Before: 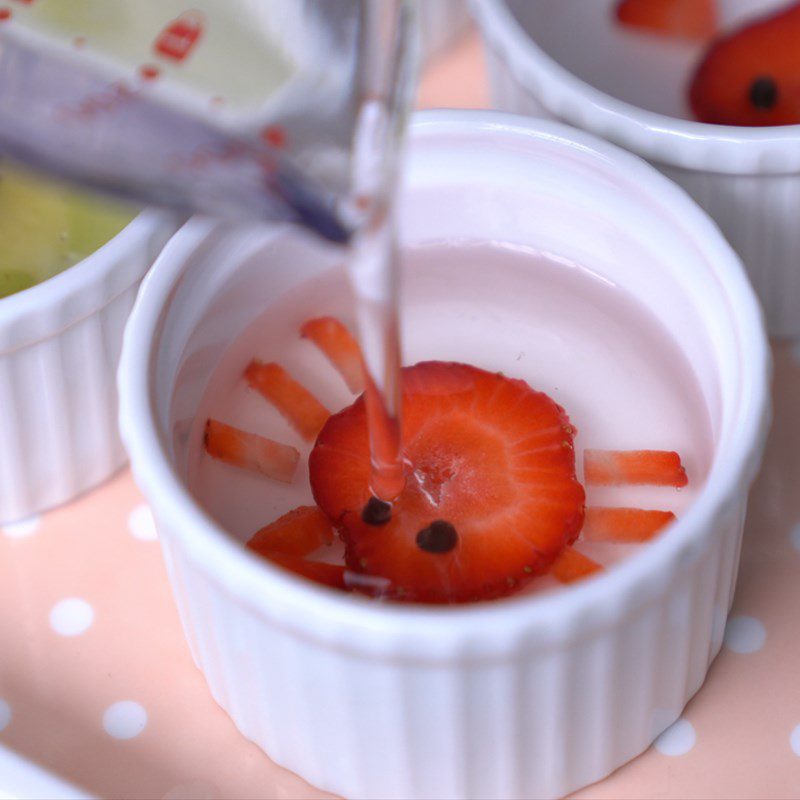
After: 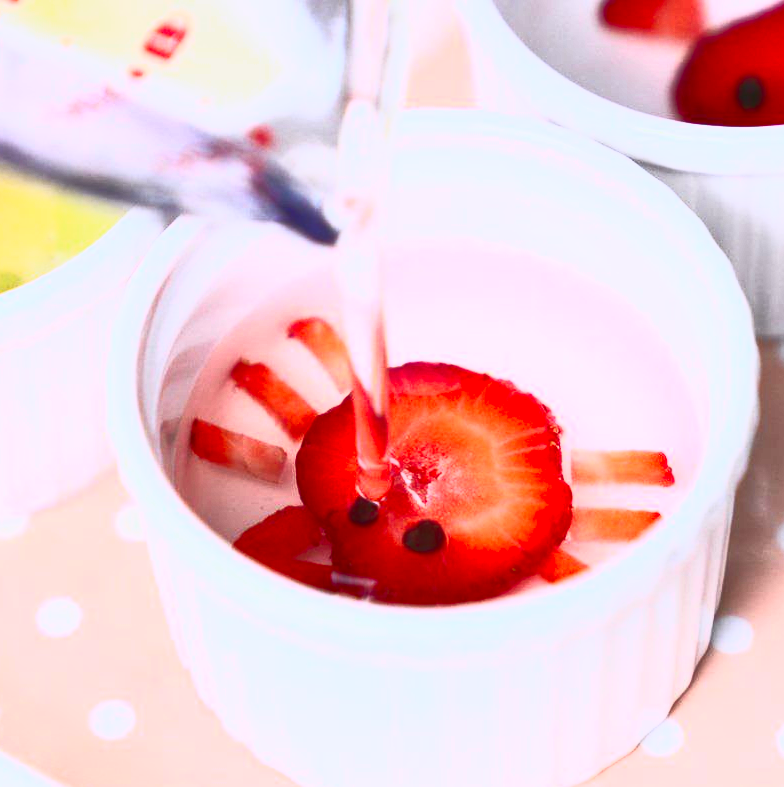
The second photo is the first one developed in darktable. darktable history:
contrast brightness saturation: contrast 0.811, brightness 0.583, saturation 0.578
tone curve: curves: ch0 [(0, 0.038) (0.193, 0.212) (0.461, 0.502) (0.629, 0.731) (0.838, 0.916) (1, 0.967)]; ch1 [(0, 0) (0.35, 0.356) (0.45, 0.453) (0.504, 0.503) (0.532, 0.524) (0.558, 0.559) (0.735, 0.762) (1, 1)]; ch2 [(0, 0) (0.281, 0.266) (0.456, 0.469) (0.5, 0.5) (0.533, 0.545) (0.606, 0.607) (0.646, 0.654) (1, 1)], color space Lab, independent channels, preserve colors none
crop: left 1.64%, right 0.28%, bottom 1.594%
